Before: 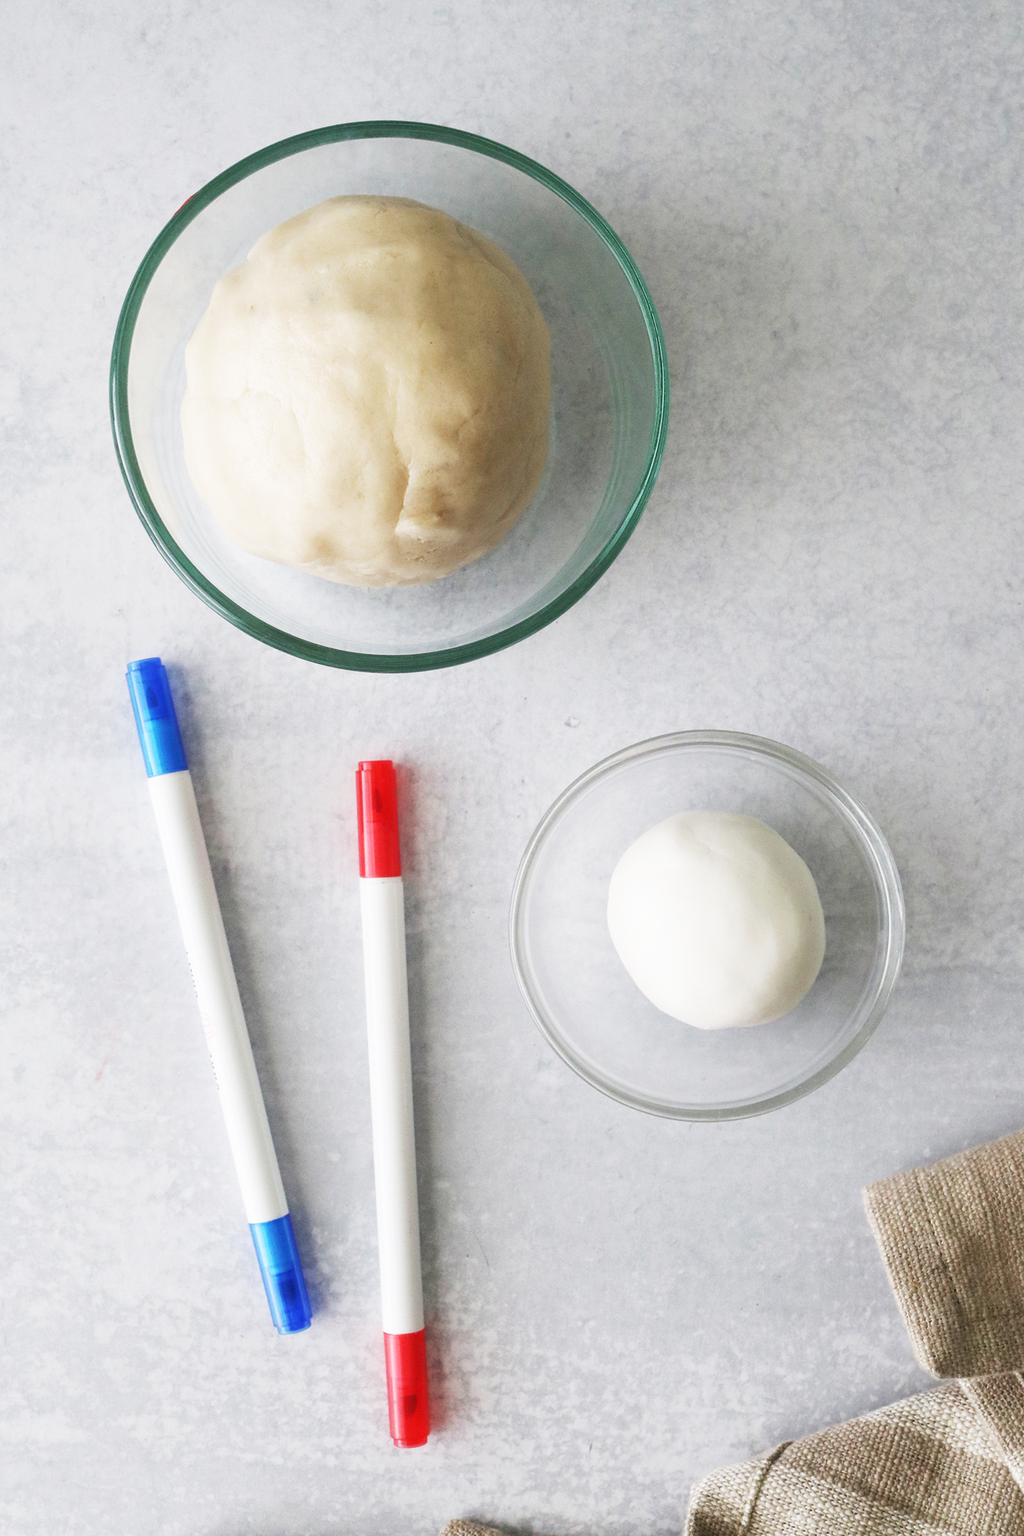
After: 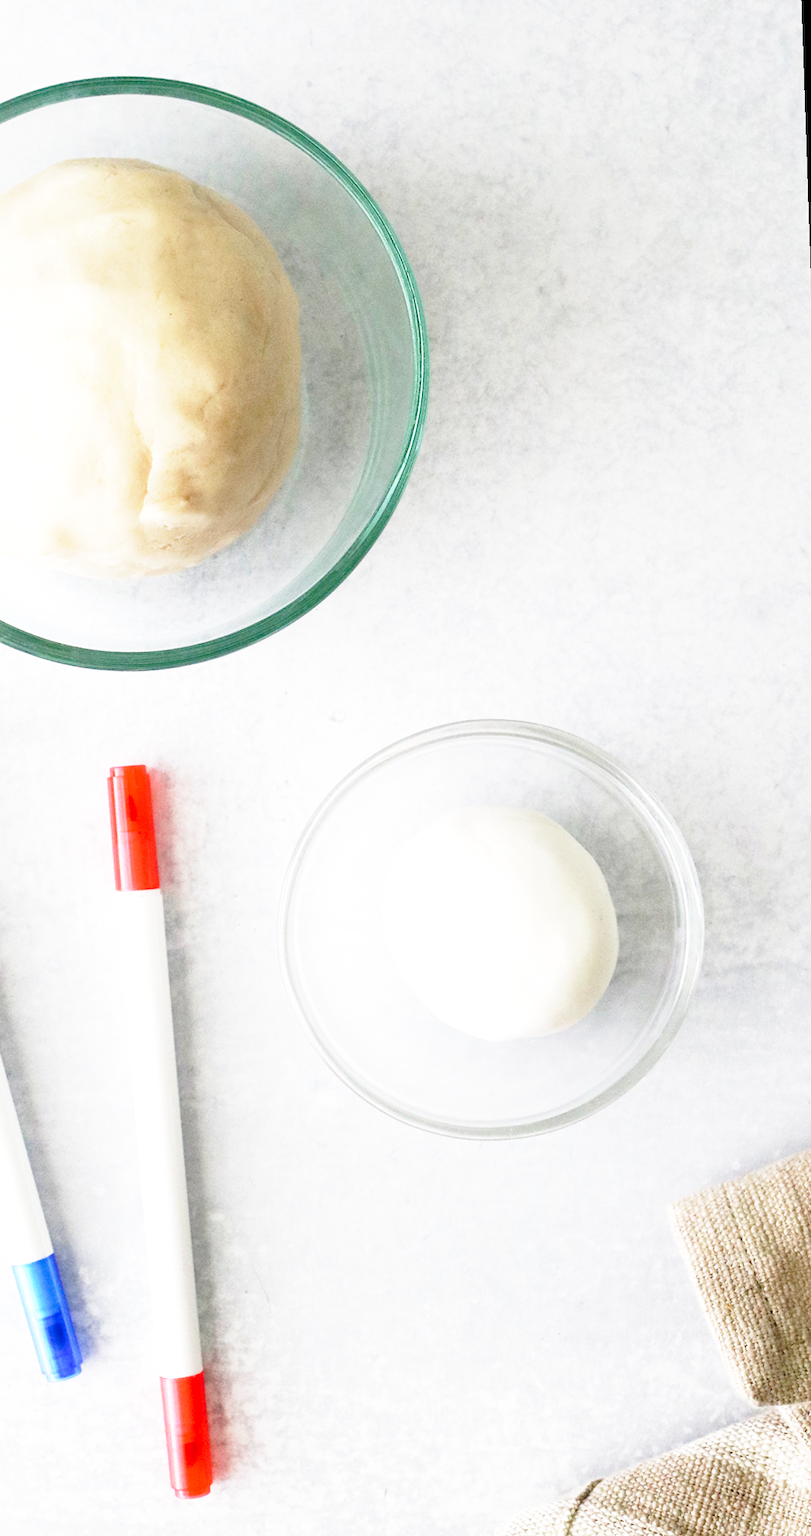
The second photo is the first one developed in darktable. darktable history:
rotate and perspective: rotation -2.12°, lens shift (vertical) 0.009, lens shift (horizontal) -0.008, automatic cropping original format, crop left 0.036, crop right 0.964, crop top 0.05, crop bottom 0.959
exposure: exposure 0.2 EV, compensate highlight preservation false
crop and rotate: left 24.6%
base curve: curves: ch0 [(0, 0) (0.032, 0.037) (0.105, 0.228) (0.435, 0.76) (0.856, 0.983) (1, 1)], preserve colors none
